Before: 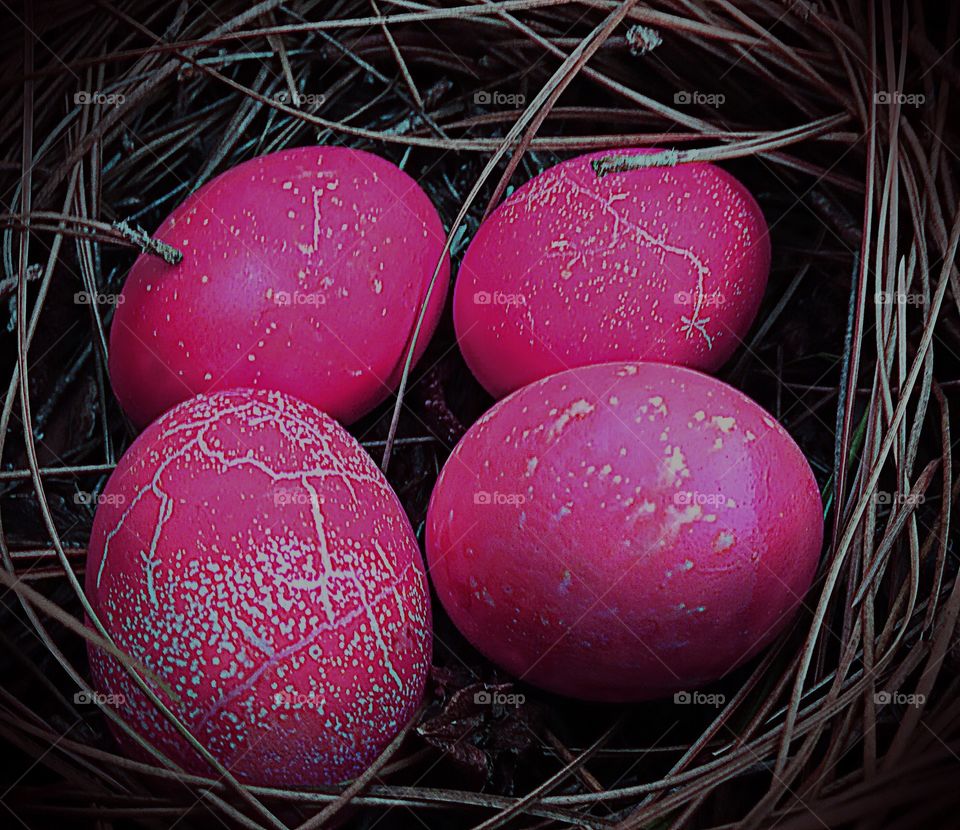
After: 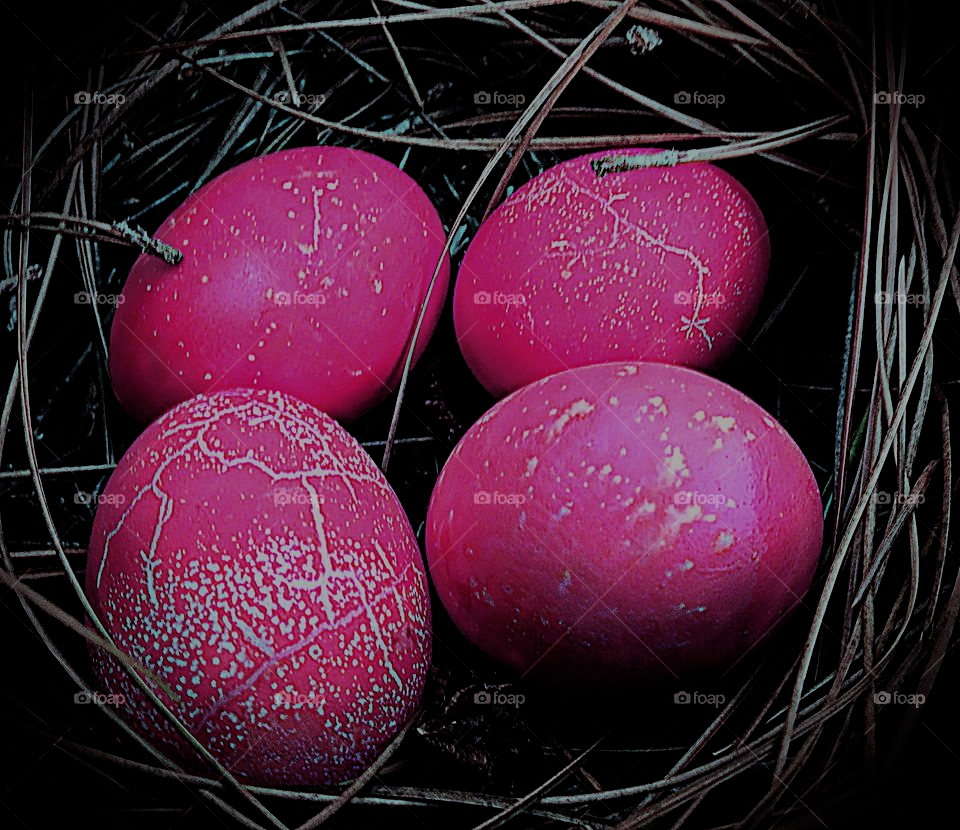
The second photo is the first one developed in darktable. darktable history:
filmic rgb: black relative exposure -5.02 EV, white relative exposure 3.96 EV, hardness 2.89, contrast 1.095, highlights saturation mix -19.64%
